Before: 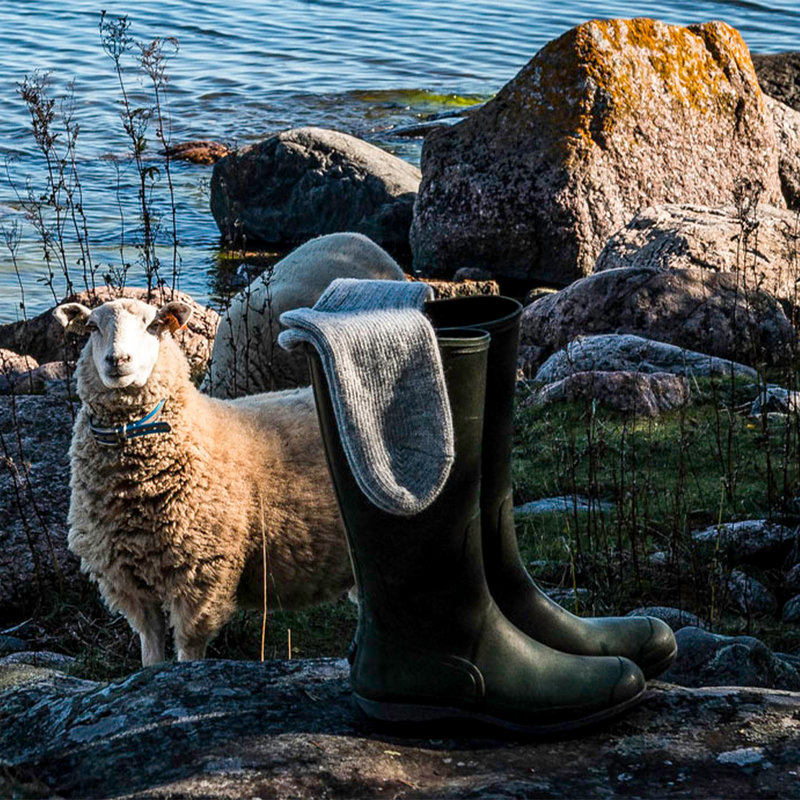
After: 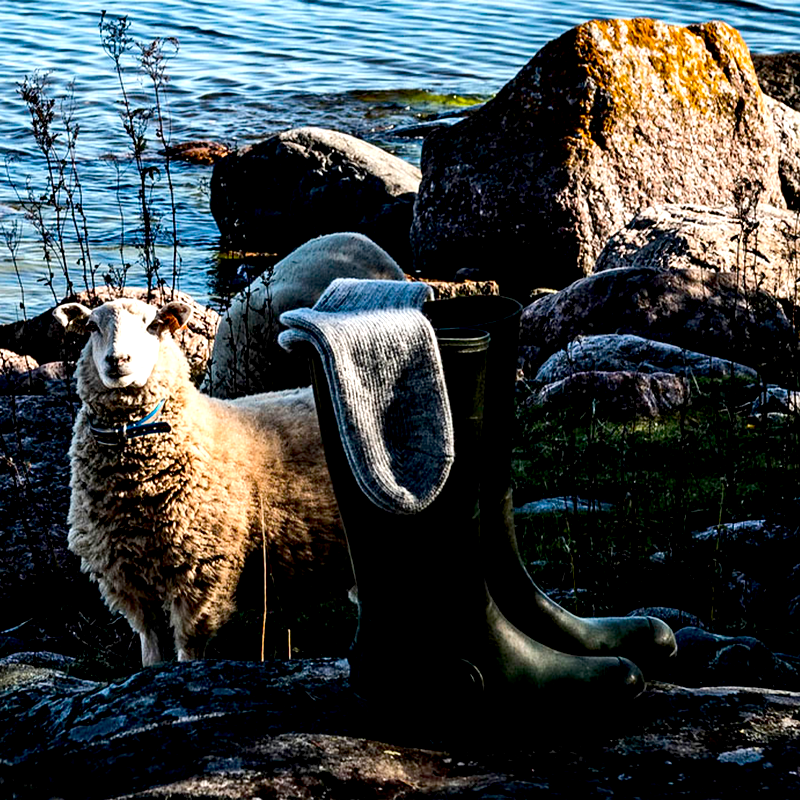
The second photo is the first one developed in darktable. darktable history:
tone equalizer: -8 EV -0.75 EV, -7 EV -0.7 EV, -6 EV -0.6 EV, -5 EV -0.4 EV, -3 EV 0.4 EV, -2 EV 0.6 EV, -1 EV 0.7 EV, +0 EV 0.75 EV, edges refinement/feathering 500, mask exposure compensation -1.57 EV, preserve details no
exposure: black level correction 0.029, exposure -0.073 EV, compensate highlight preservation false
